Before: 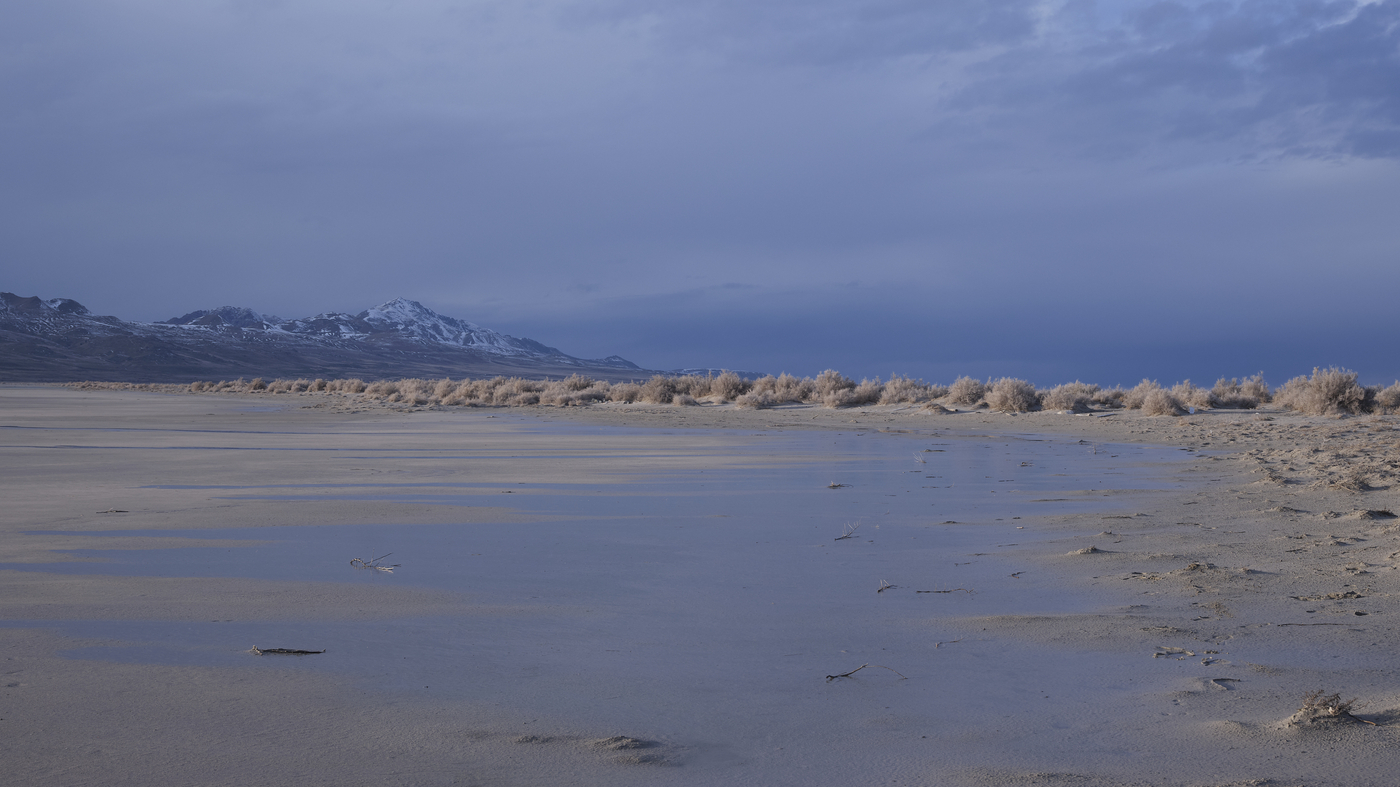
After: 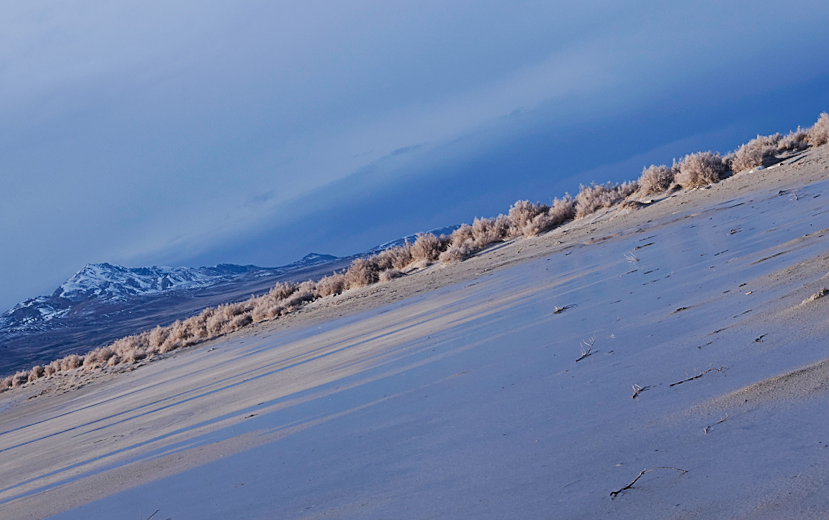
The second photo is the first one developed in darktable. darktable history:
sharpen: on, module defaults
crop and rotate: angle 17.85°, left 6.992%, right 4.327%, bottom 1.084%
base curve: curves: ch0 [(0, 0) (0.032, 0.025) (0.121, 0.166) (0.206, 0.329) (0.605, 0.79) (1, 1)], exposure shift 0.01, preserve colors none
exposure: black level correction 0.001, exposure -0.204 EV, compensate highlight preservation false
